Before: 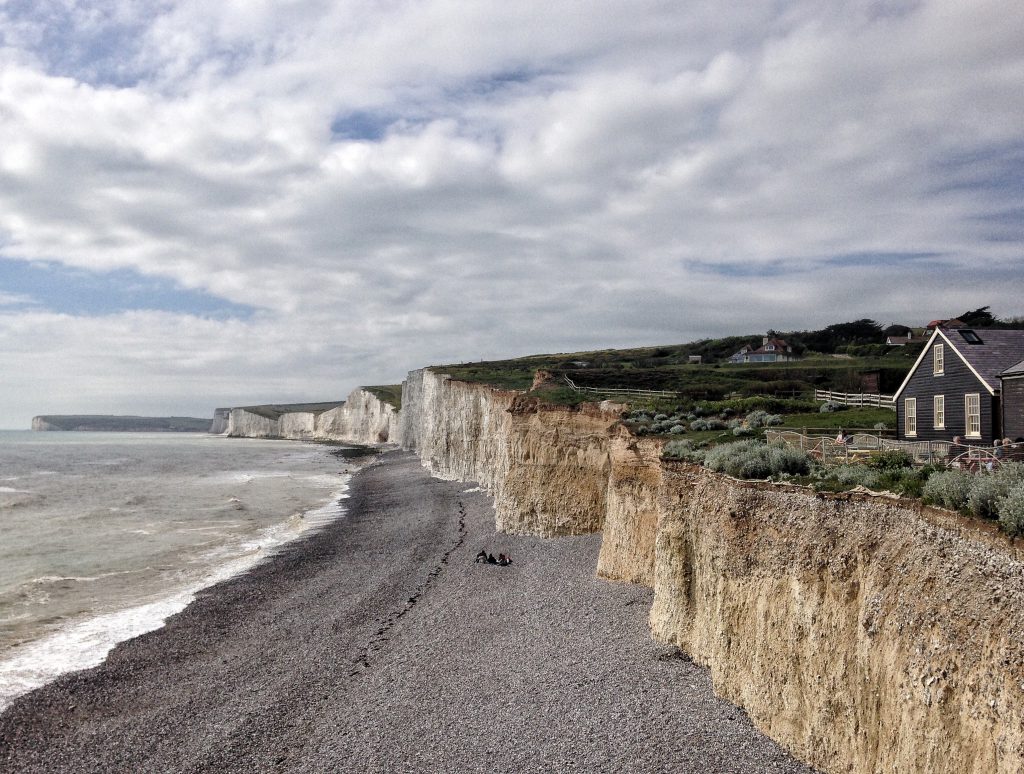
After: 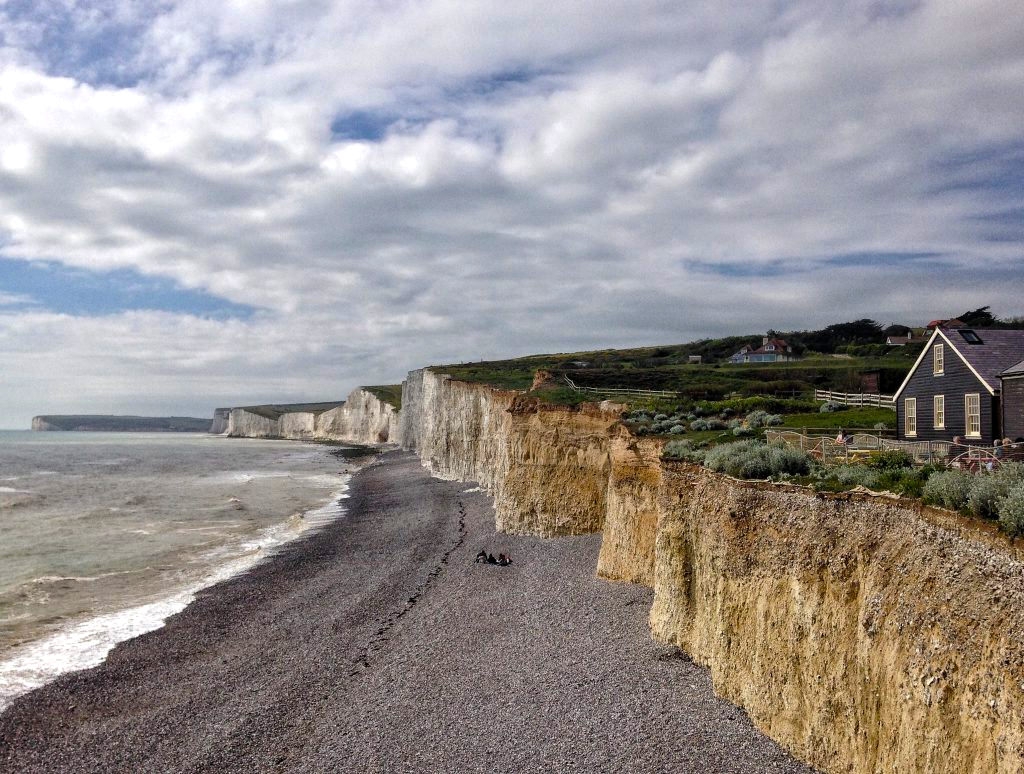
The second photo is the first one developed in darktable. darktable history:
color balance rgb: linear chroma grading › global chroma 9%, perceptual saturation grading › global saturation 36%, perceptual brilliance grading › global brilliance 15%, perceptual brilliance grading › shadows -35%, global vibrance 15%
tone equalizer: -8 EV 0.25 EV, -7 EV 0.417 EV, -6 EV 0.417 EV, -5 EV 0.25 EV, -3 EV -0.25 EV, -2 EV -0.417 EV, -1 EV -0.417 EV, +0 EV -0.25 EV, edges refinement/feathering 500, mask exposure compensation -1.57 EV, preserve details guided filter
